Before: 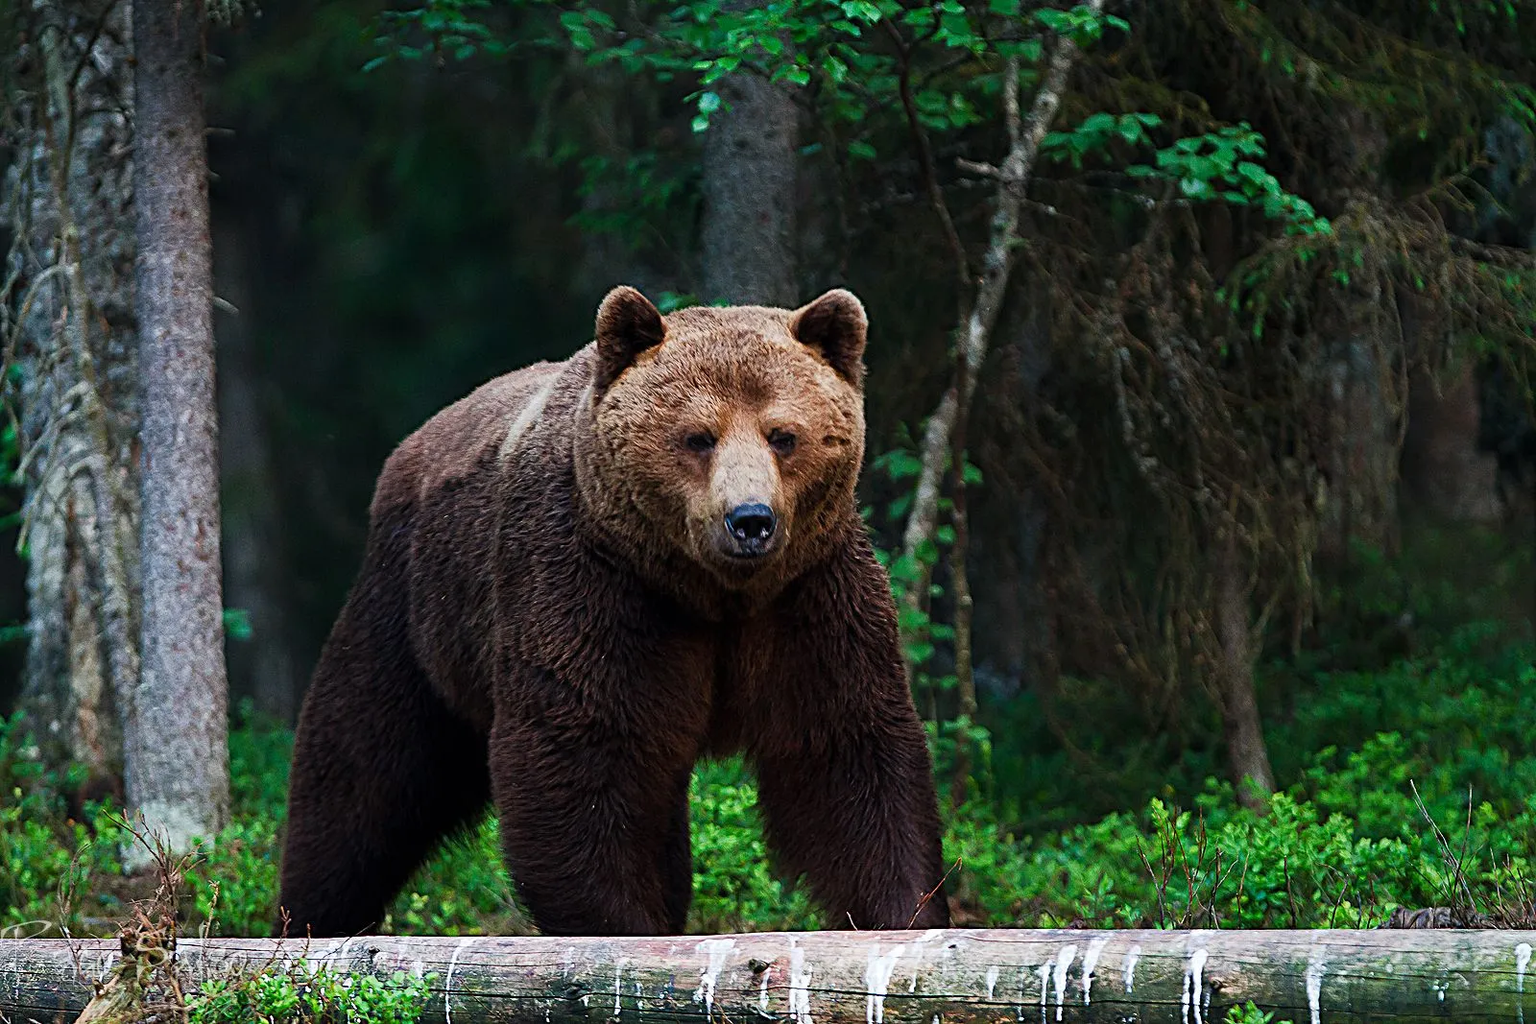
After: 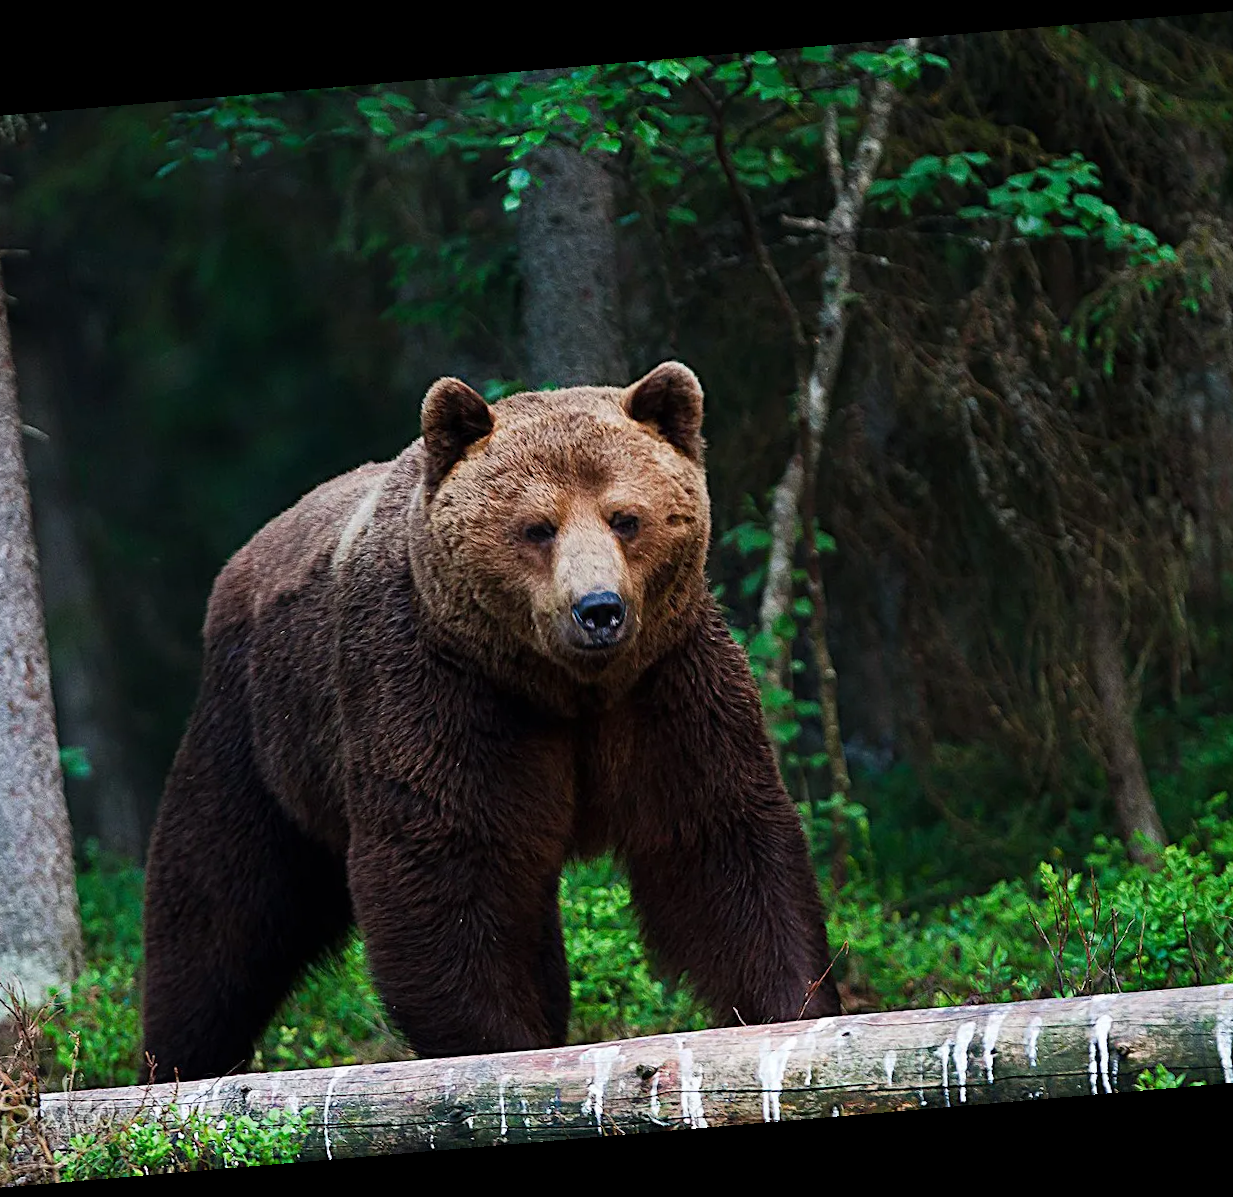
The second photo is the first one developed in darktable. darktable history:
crop: left 13.443%, right 13.31%
rotate and perspective: rotation -4.86°, automatic cropping off
